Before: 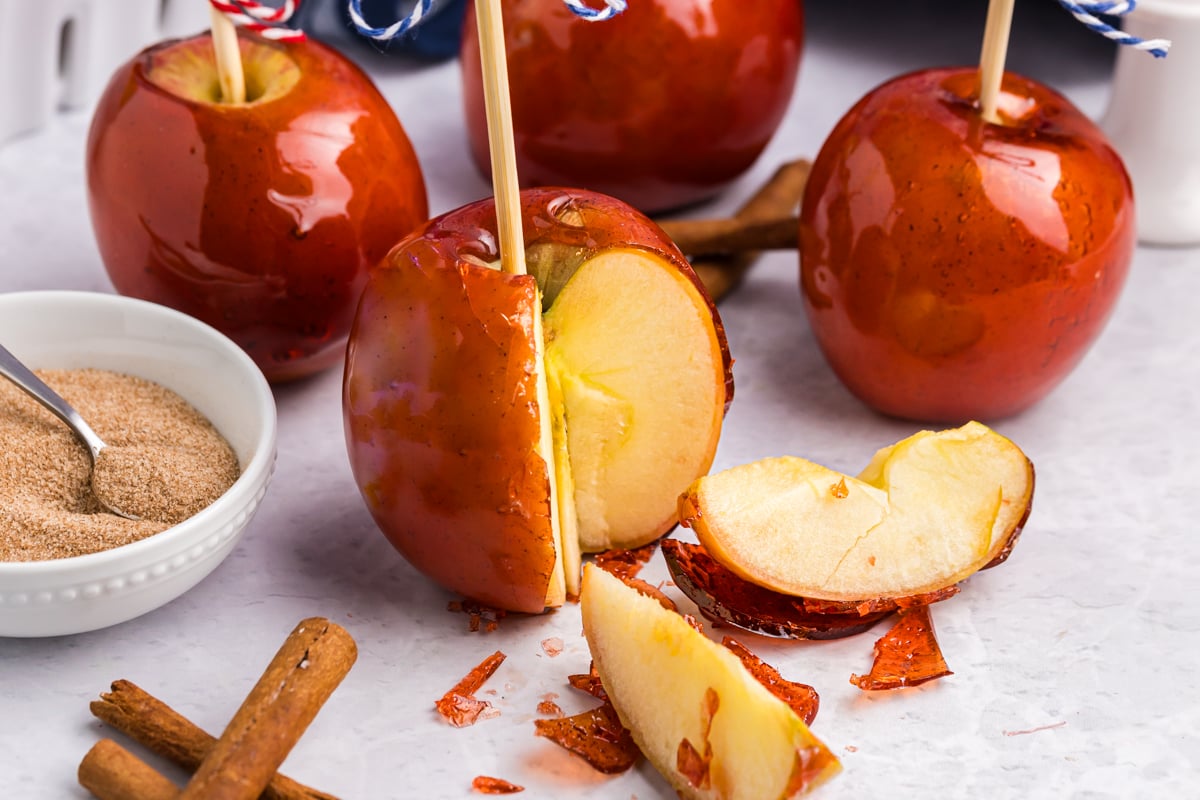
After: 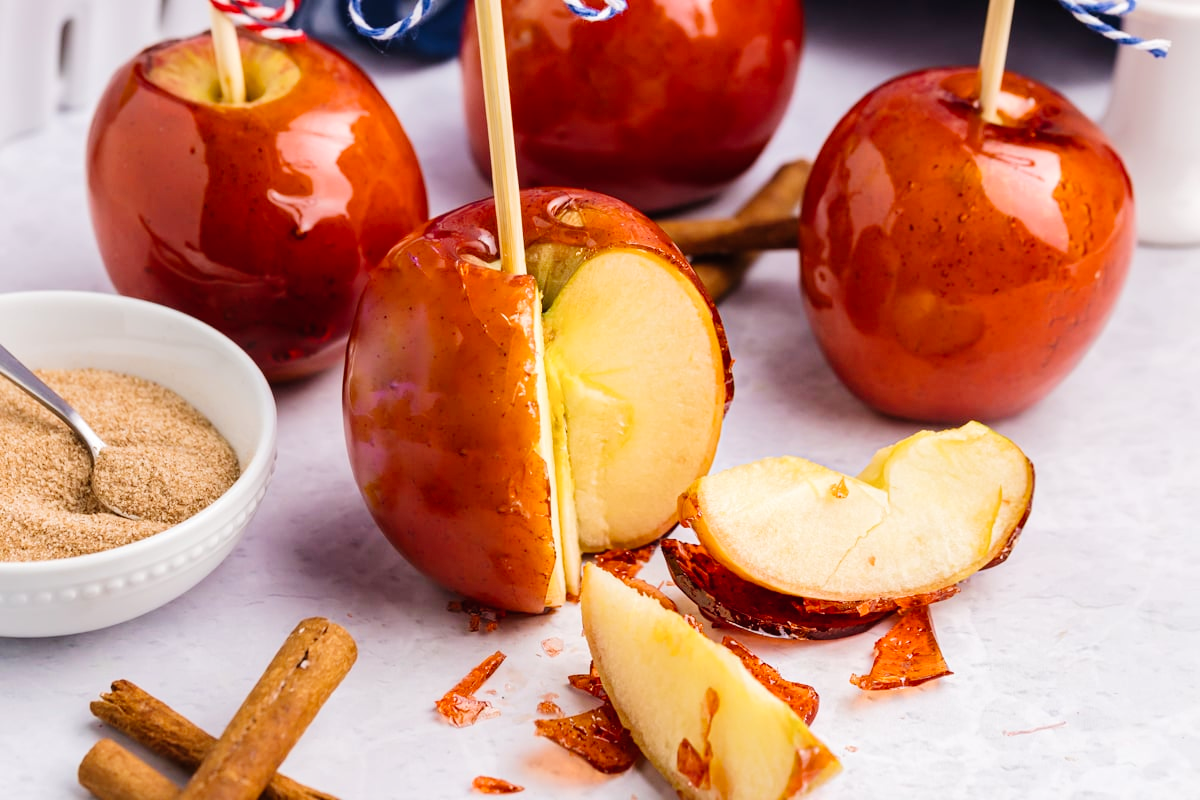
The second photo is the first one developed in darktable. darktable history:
velvia: on, module defaults
tone curve: curves: ch0 [(0, 0.01) (0.052, 0.045) (0.136, 0.133) (0.29, 0.332) (0.453, 0.531) (0.676, 0.751) (0.89, 0.919) (1, 1)]; ch1 [(0, 0) (0.094, 0.081) (0.285, 0.299) (0.385, 0.403) (0.447, 0.429) (0.495, 0.496) (0.544, 0.552) (0.589, 0.612) (0.722, 0.728) (1, 1)]; ch2 [(0, 0) (0.257, 0.217) (0.43, 0.421) (0.498, 0.507) (0.531, 0.544) (0.56, 0.579) (0.625, 0.642) (1, 1)], preserve colors none
